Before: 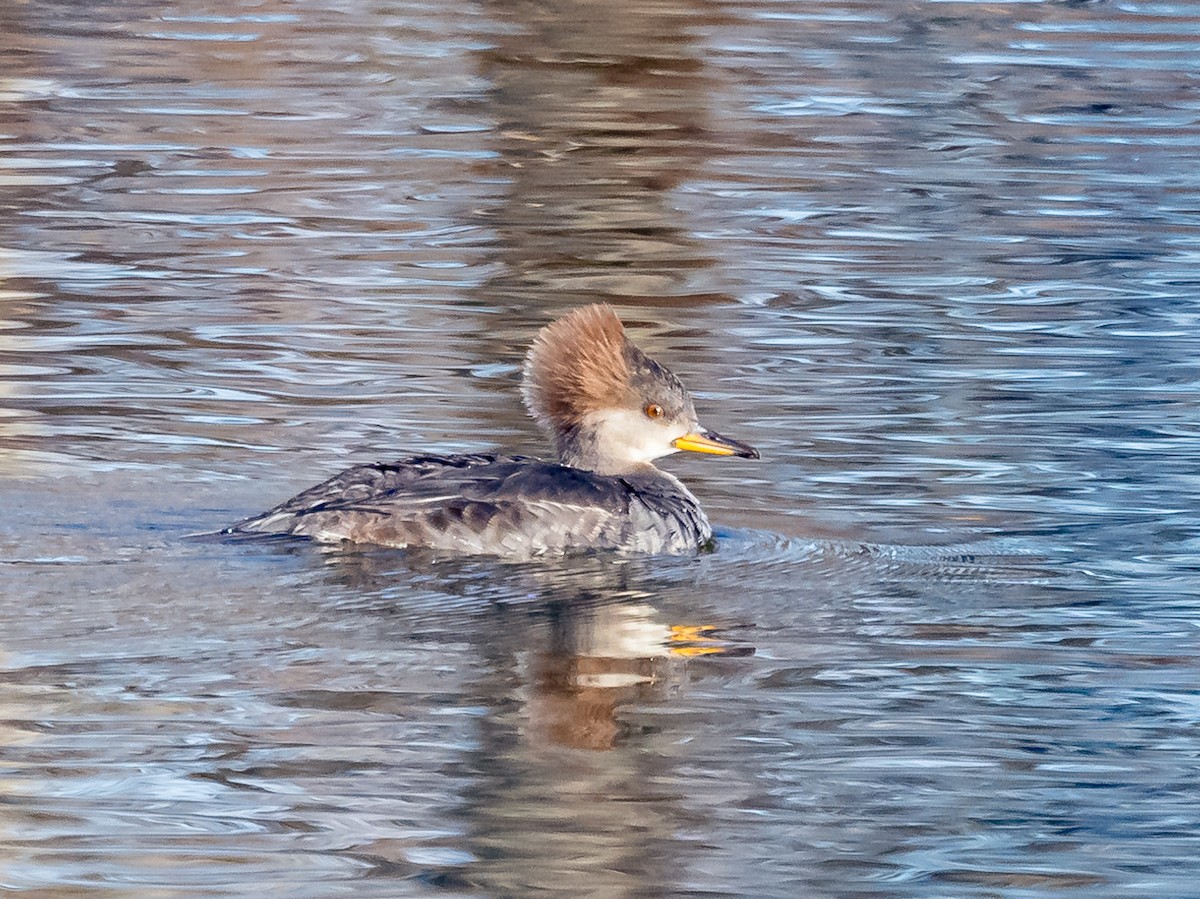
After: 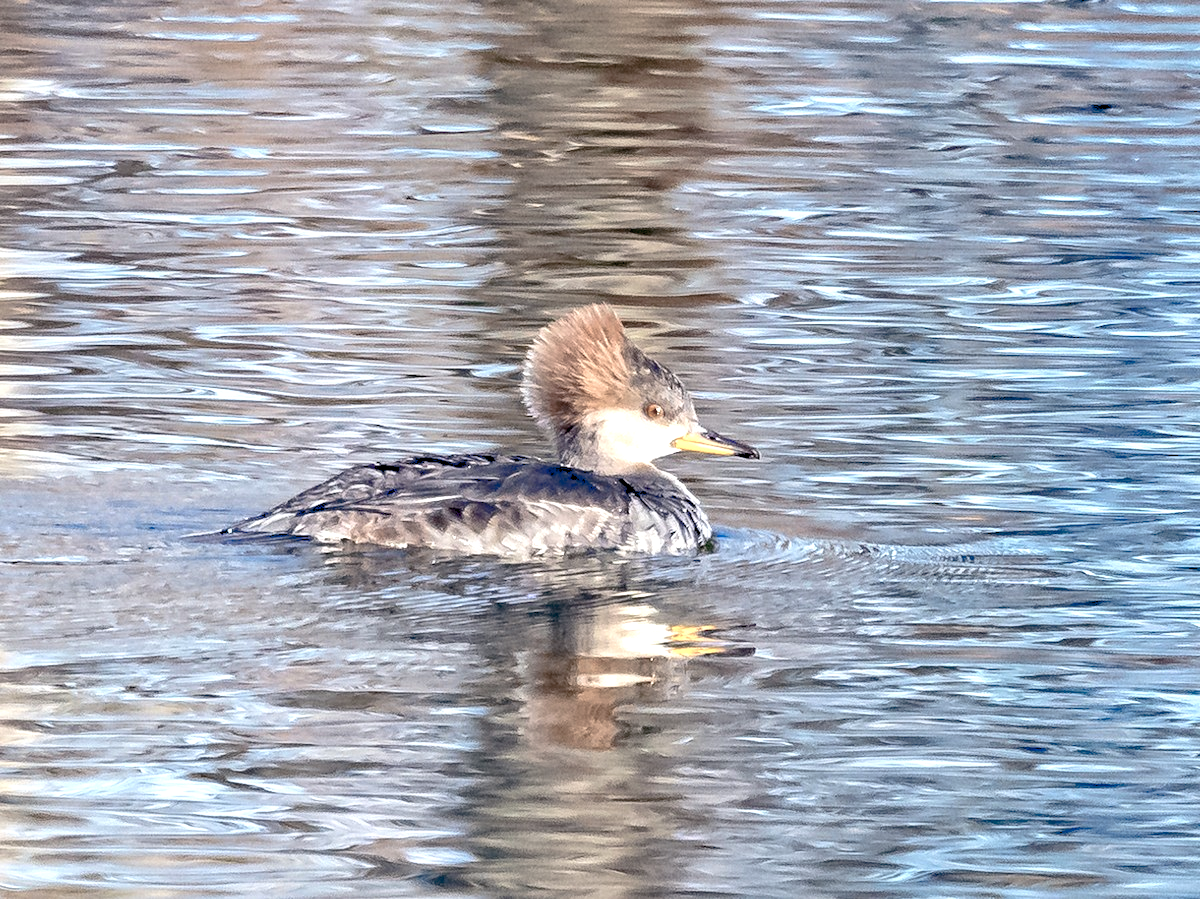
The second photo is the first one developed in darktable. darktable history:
exposure: black level correction 0, exposure 0.701 EV, compensate highlight preservation false
haze removal: compatibility mode true, adaptive false
color balance rgb: shadows lift › chroma 3.037%, shadows lift › hue 280.52°, global offset › luminance -0.321%, global offset › chroma 0.114%, global offset › hue 164.66°, linear chroma grading › global chroma 13.537%, perceptual saturation grading › global saturation -28.089%, perceptual saturation grading › highlights -20.572%, perceptual saturation grading › mid-tones -23.915%, perceptual saturation grading › shadows -23.637%, global vibrance 43.129%
